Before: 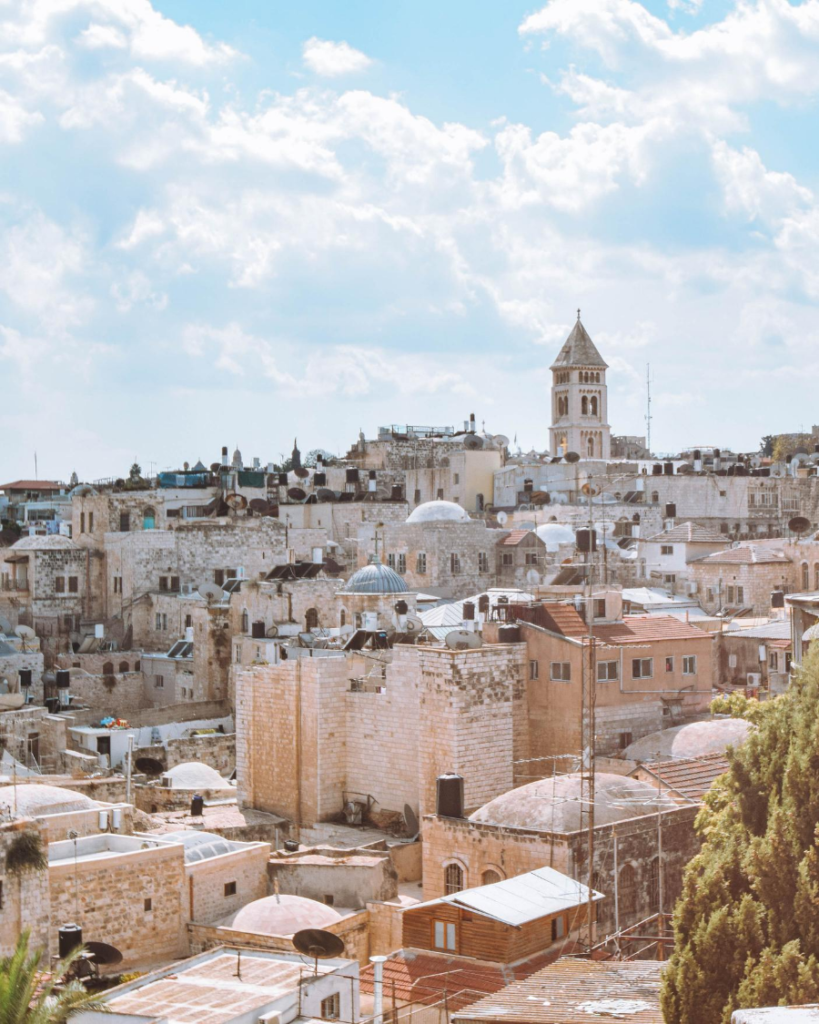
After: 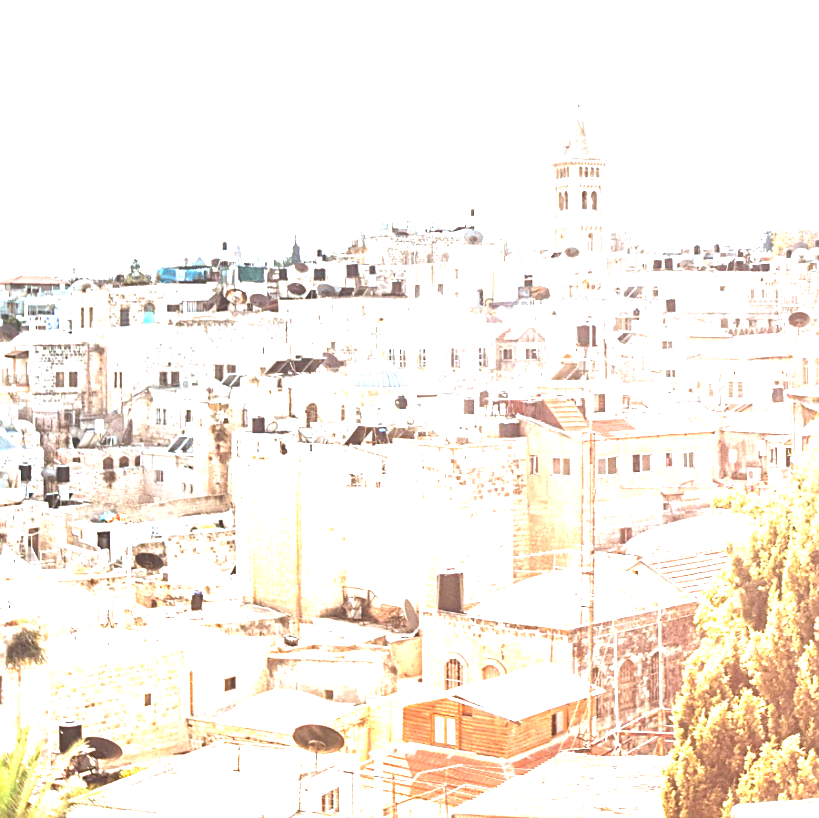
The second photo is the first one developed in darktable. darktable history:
color balance rgb: highlights gain › luminance 14.788%, perceptual saturation grading › global saturation -0.012%, saturation formula JzAzBz (2021)
crop and rotate: top 20.046%
exposure: exposure 2.249 EV, compensate highlight preservation false
sharpen: on, module defaults
